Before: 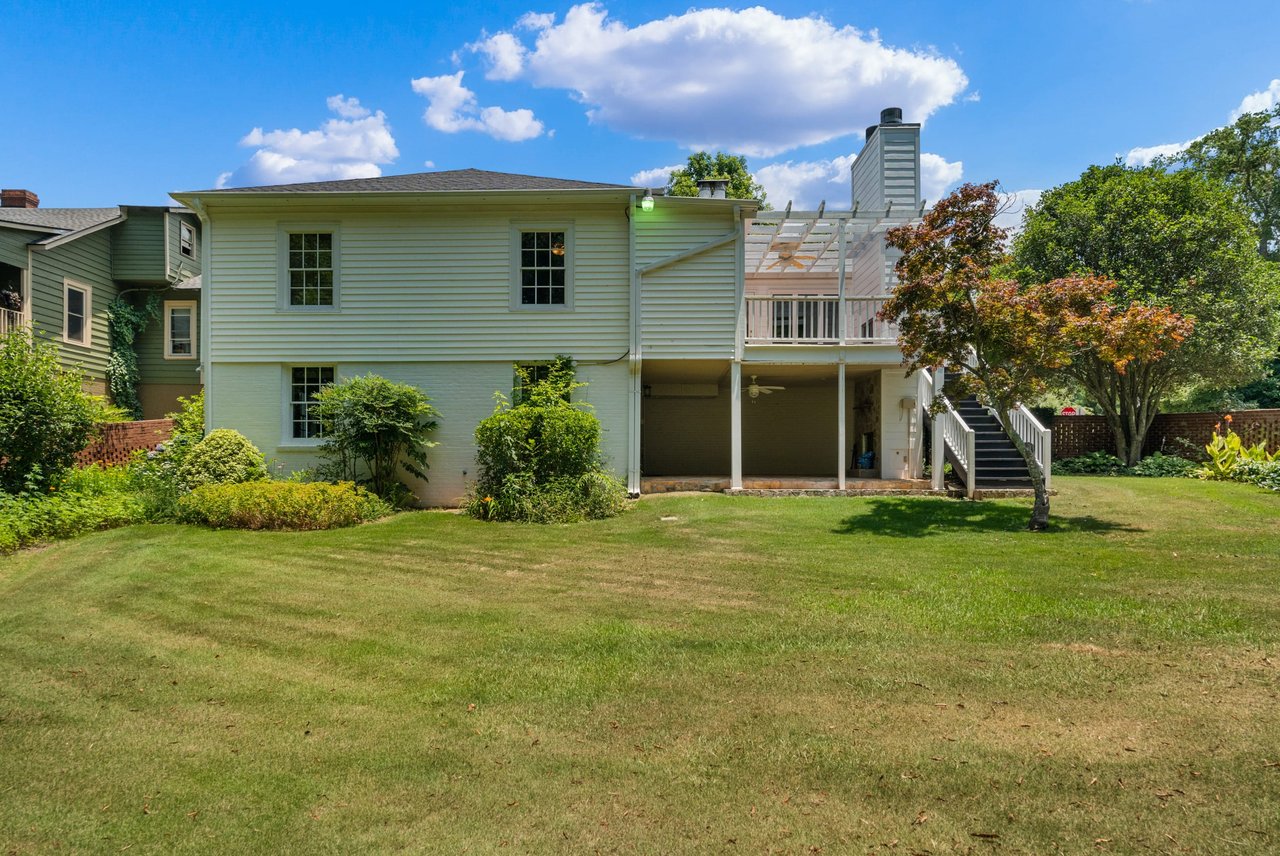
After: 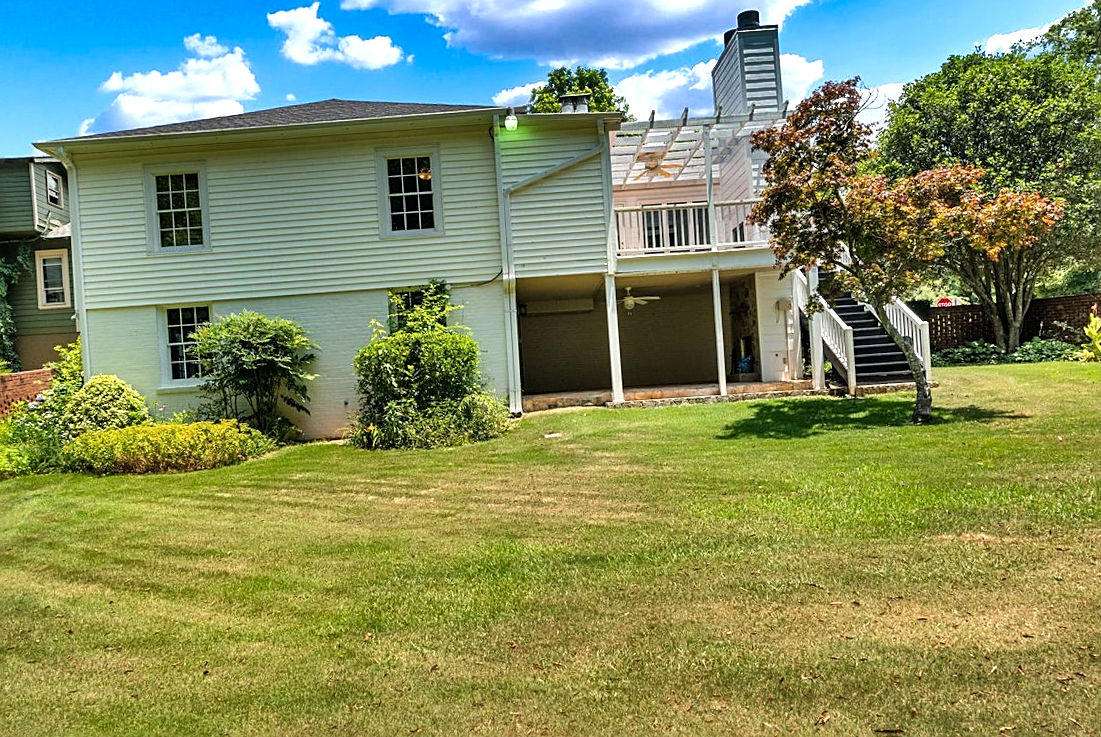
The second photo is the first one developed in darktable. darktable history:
tone equalizer: -8 EV -0.717 EV, -7 EV -0.682 EV, -6 EV -0.621 EV, -5 EV -0.399 EV, -3 EV 0.39 EV, -2 EV 0.6 EV, -1 EV 0.697 EV, +0 EV 0.722 EV
shadows and highlights: white point adjustment 0.154, highlights -70.43, soften with gaussian
contrast brightness saturation: contrast 0.046
sharpen: on, module defaults
crop and rotate: angle 3.75°, left 5.731%, top 5.67%
